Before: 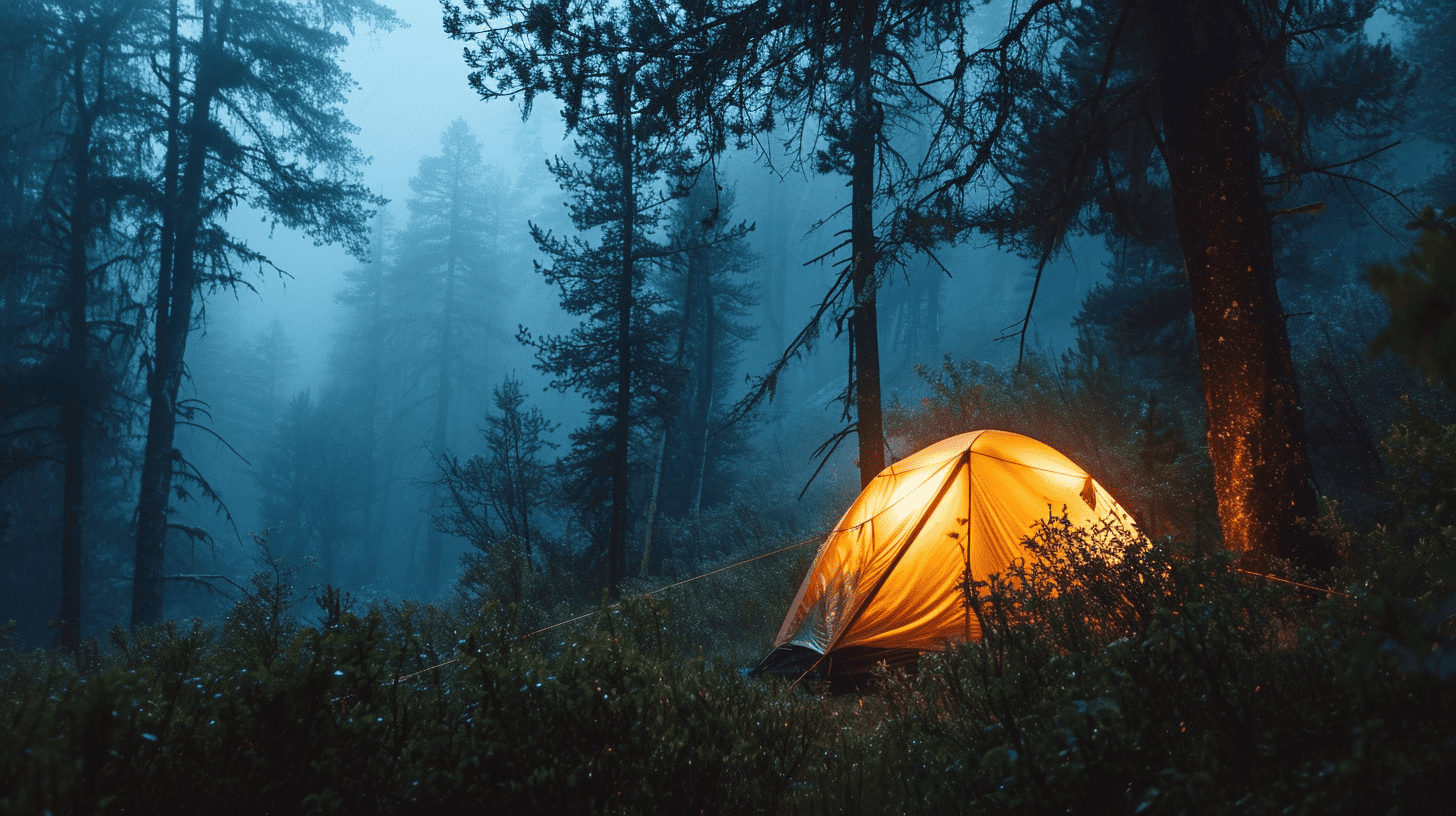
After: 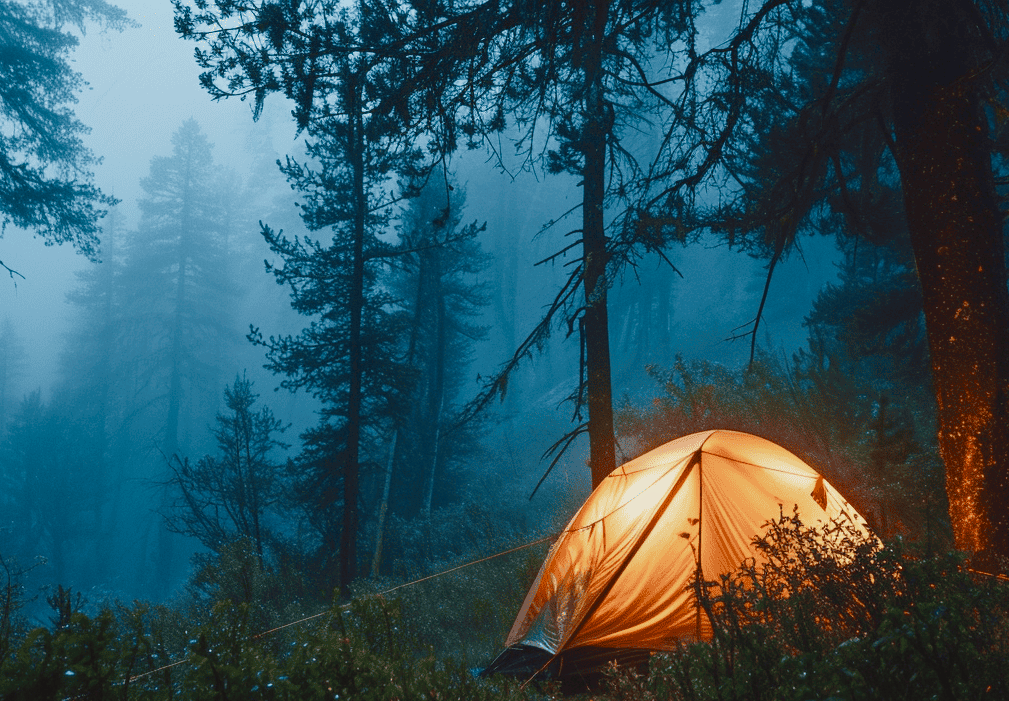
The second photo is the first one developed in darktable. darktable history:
tone equalizer: on, module defaults
crop: left 18.479%, right 12.2%, bottom 13.971%
color balance rgb: shadows lift › chroma 1%, shadows lift › hue 113°, highlights gain › chroma 0.2%, highlights gain › hue 333°, perceptual saturation grading › global saturation 20%, perceptual saturation grading › highlights -50%, perceptual saturation grading › shadows 25%, contrast -10%
